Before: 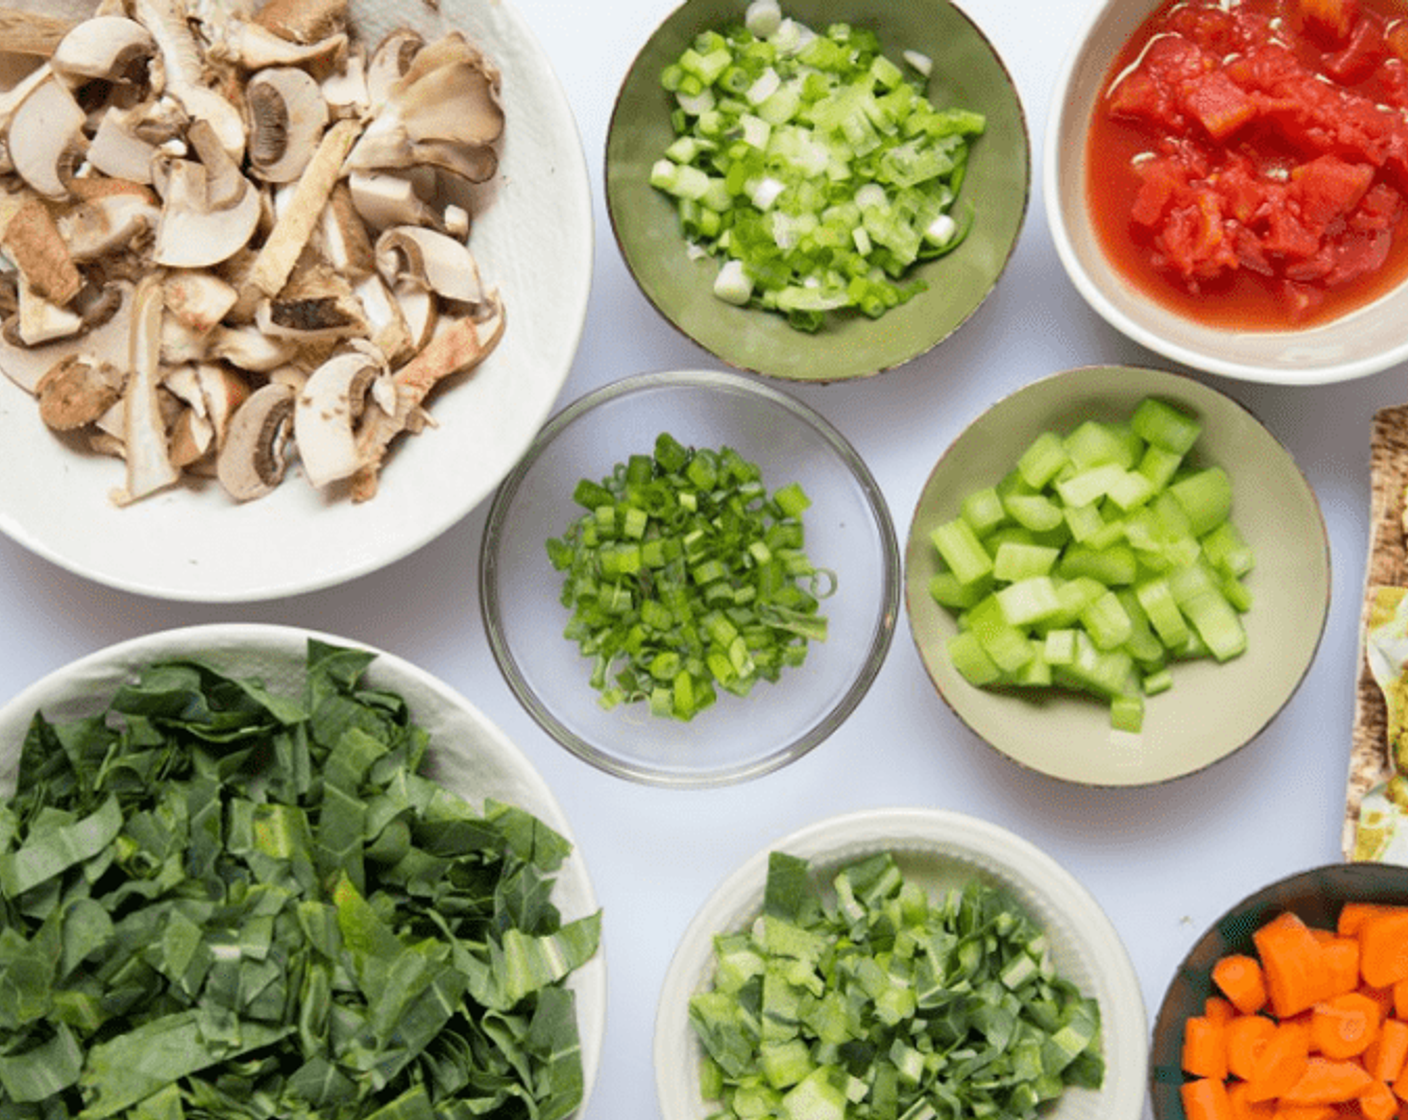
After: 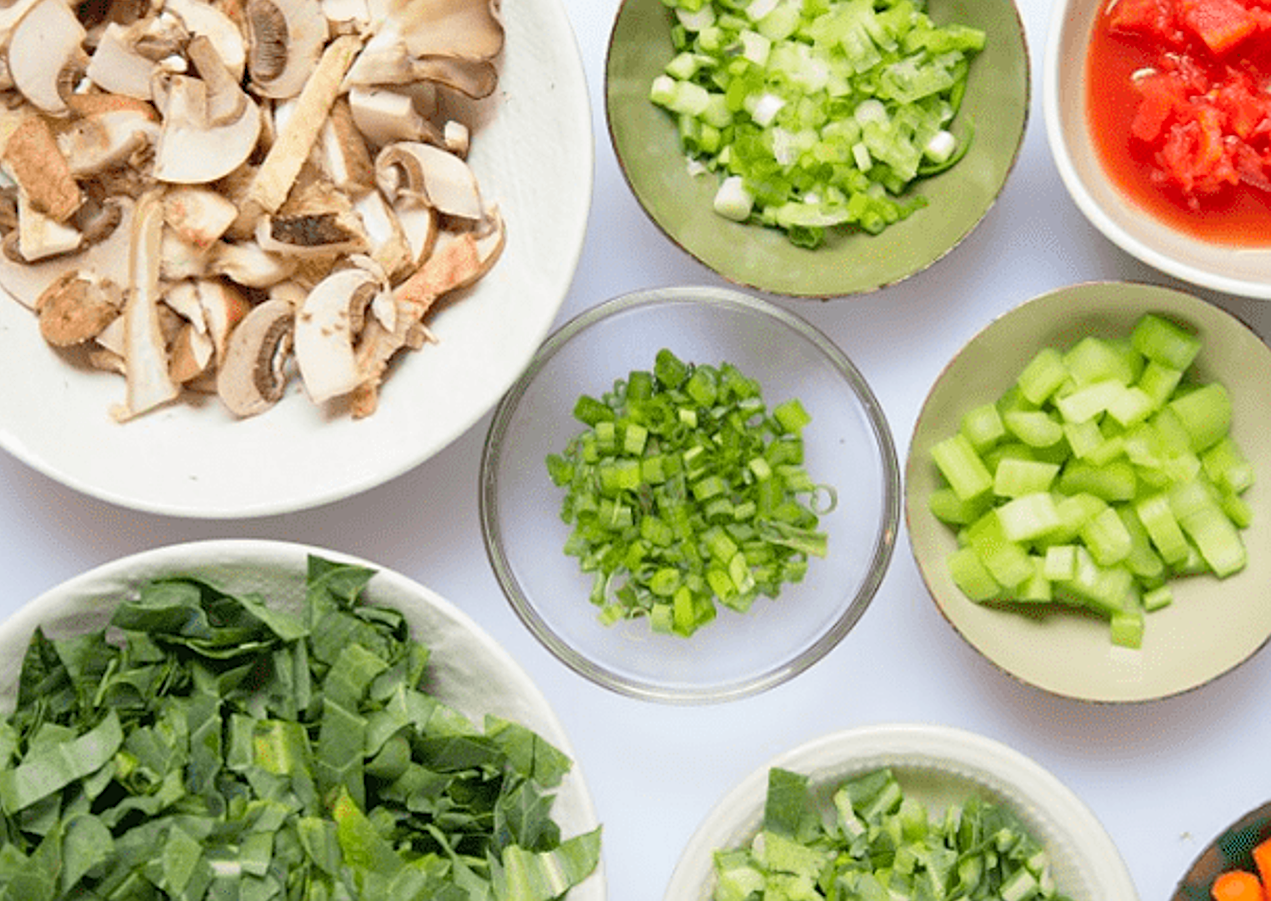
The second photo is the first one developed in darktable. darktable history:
crop: top 7.535%, right 9.726%, bottom 11.992%
levels: levels [0, 0.445, 1]
sharpen: on, module defaults
